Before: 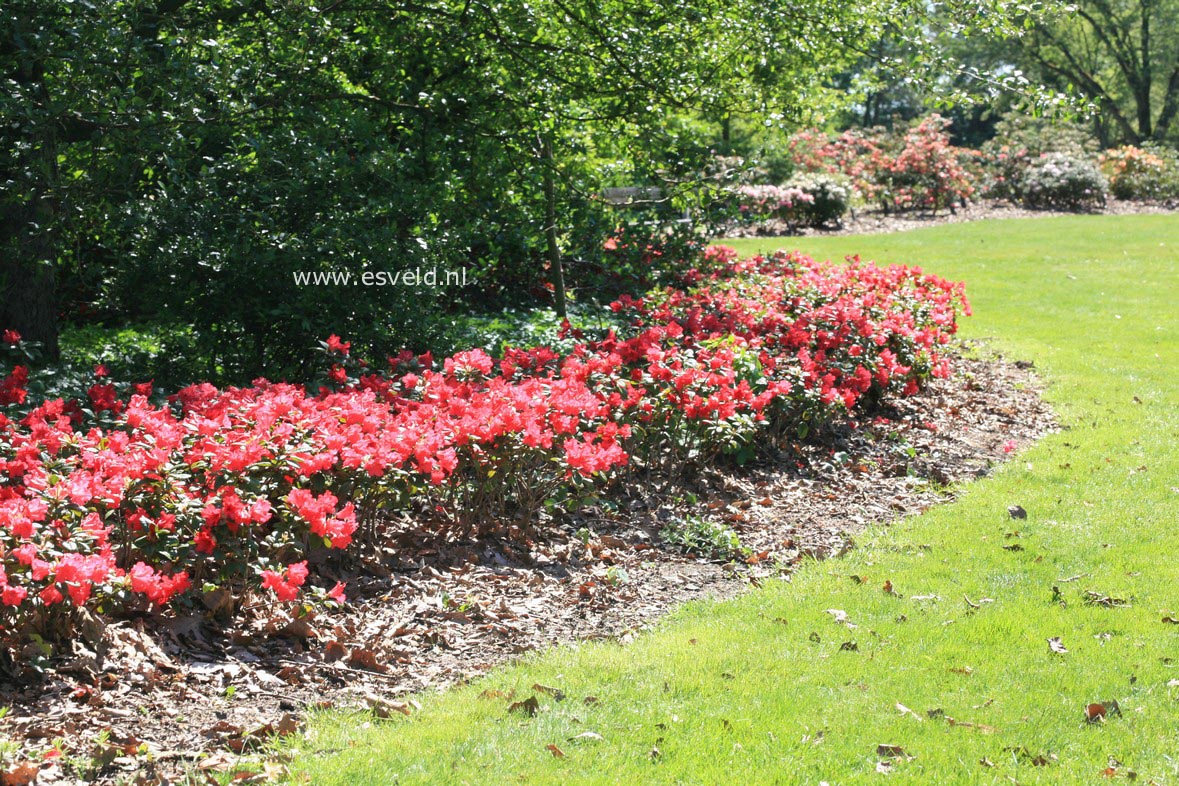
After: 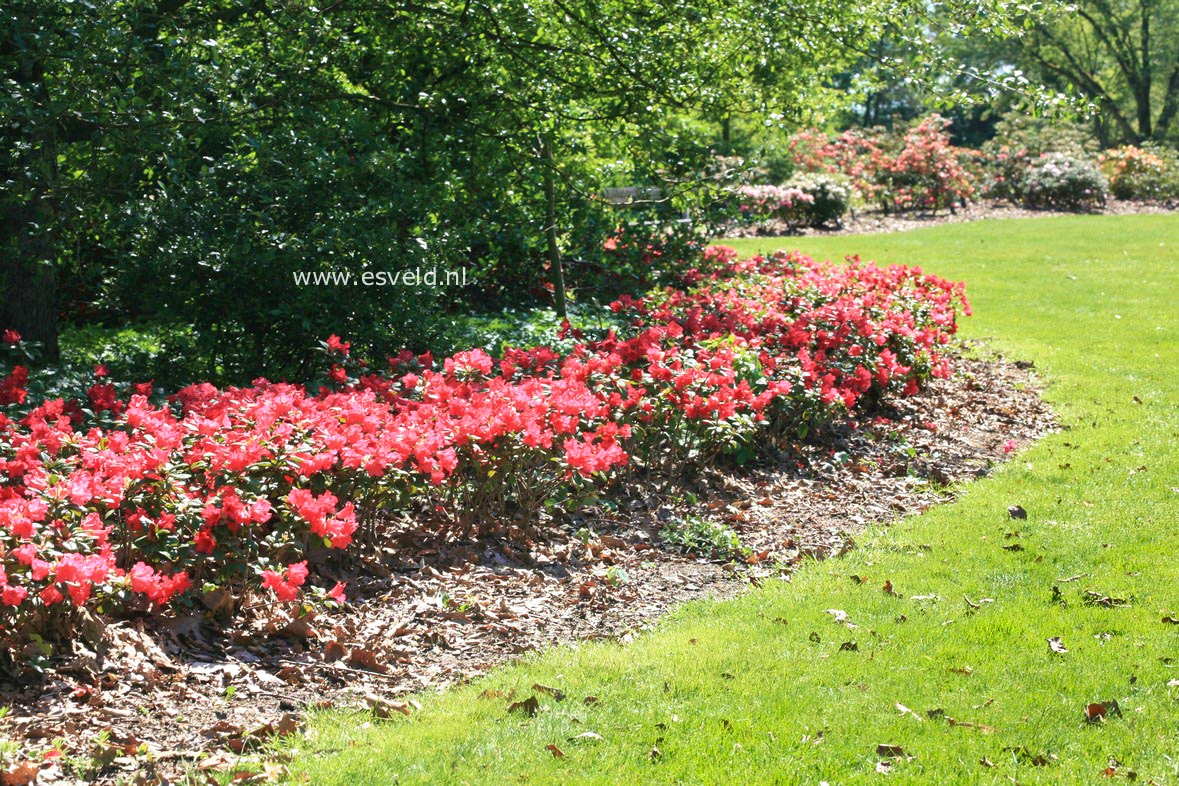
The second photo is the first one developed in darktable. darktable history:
velvia: on, module defaults
shadows and highlights: shadows 13.36, white point adjustment 1.22, soften with gaussian
